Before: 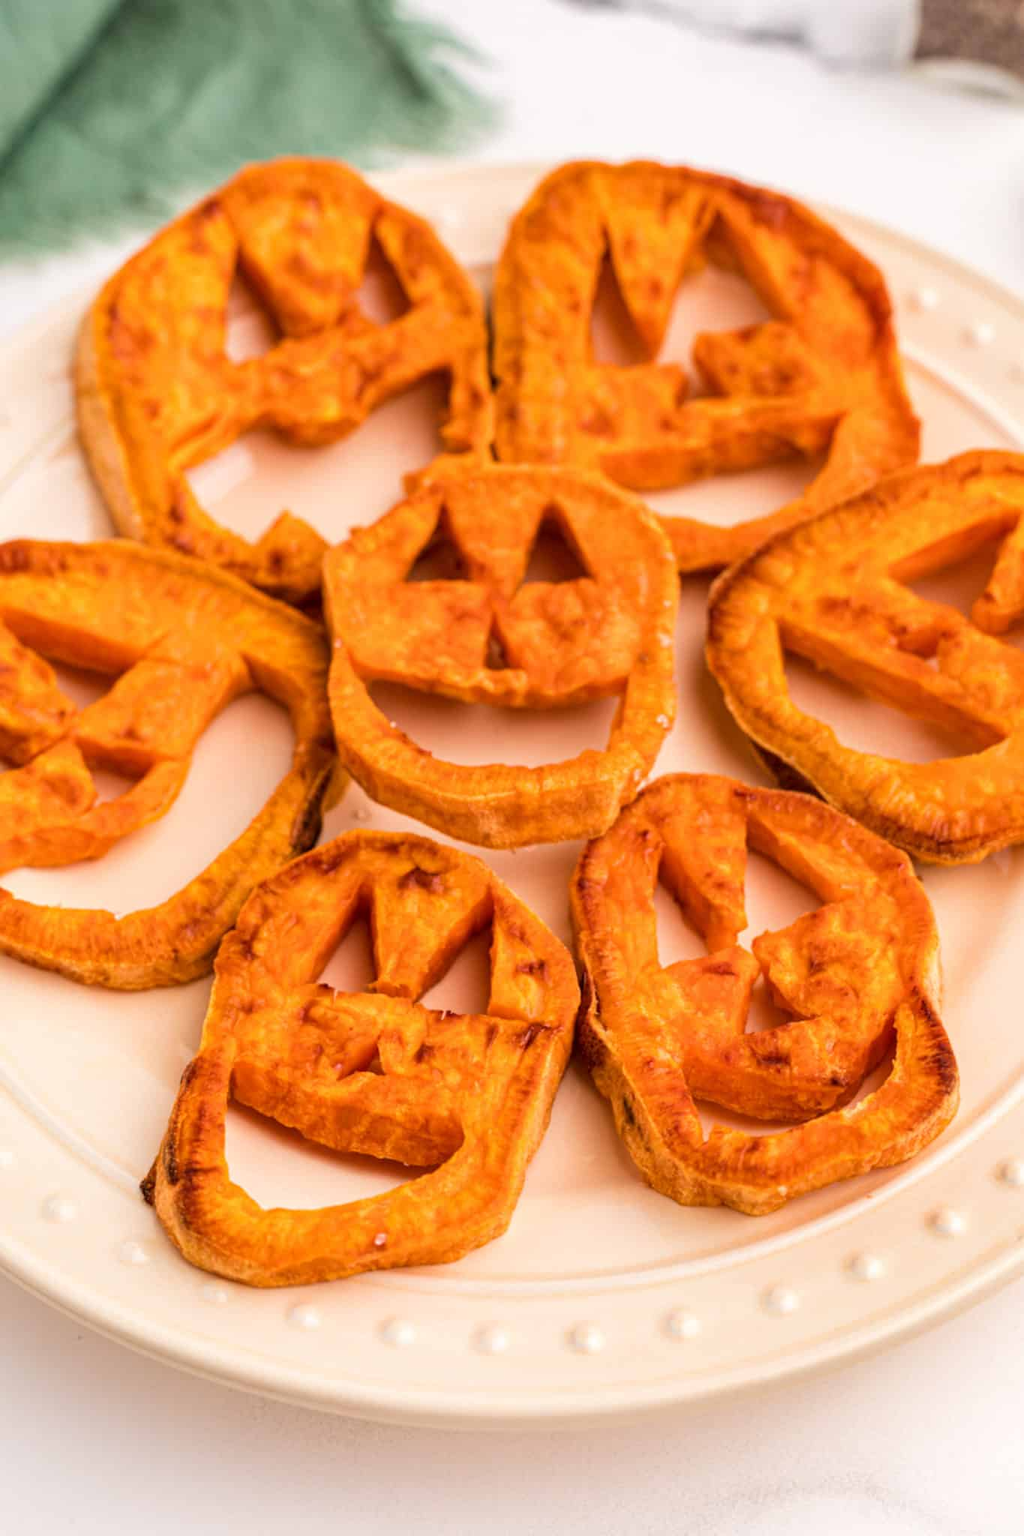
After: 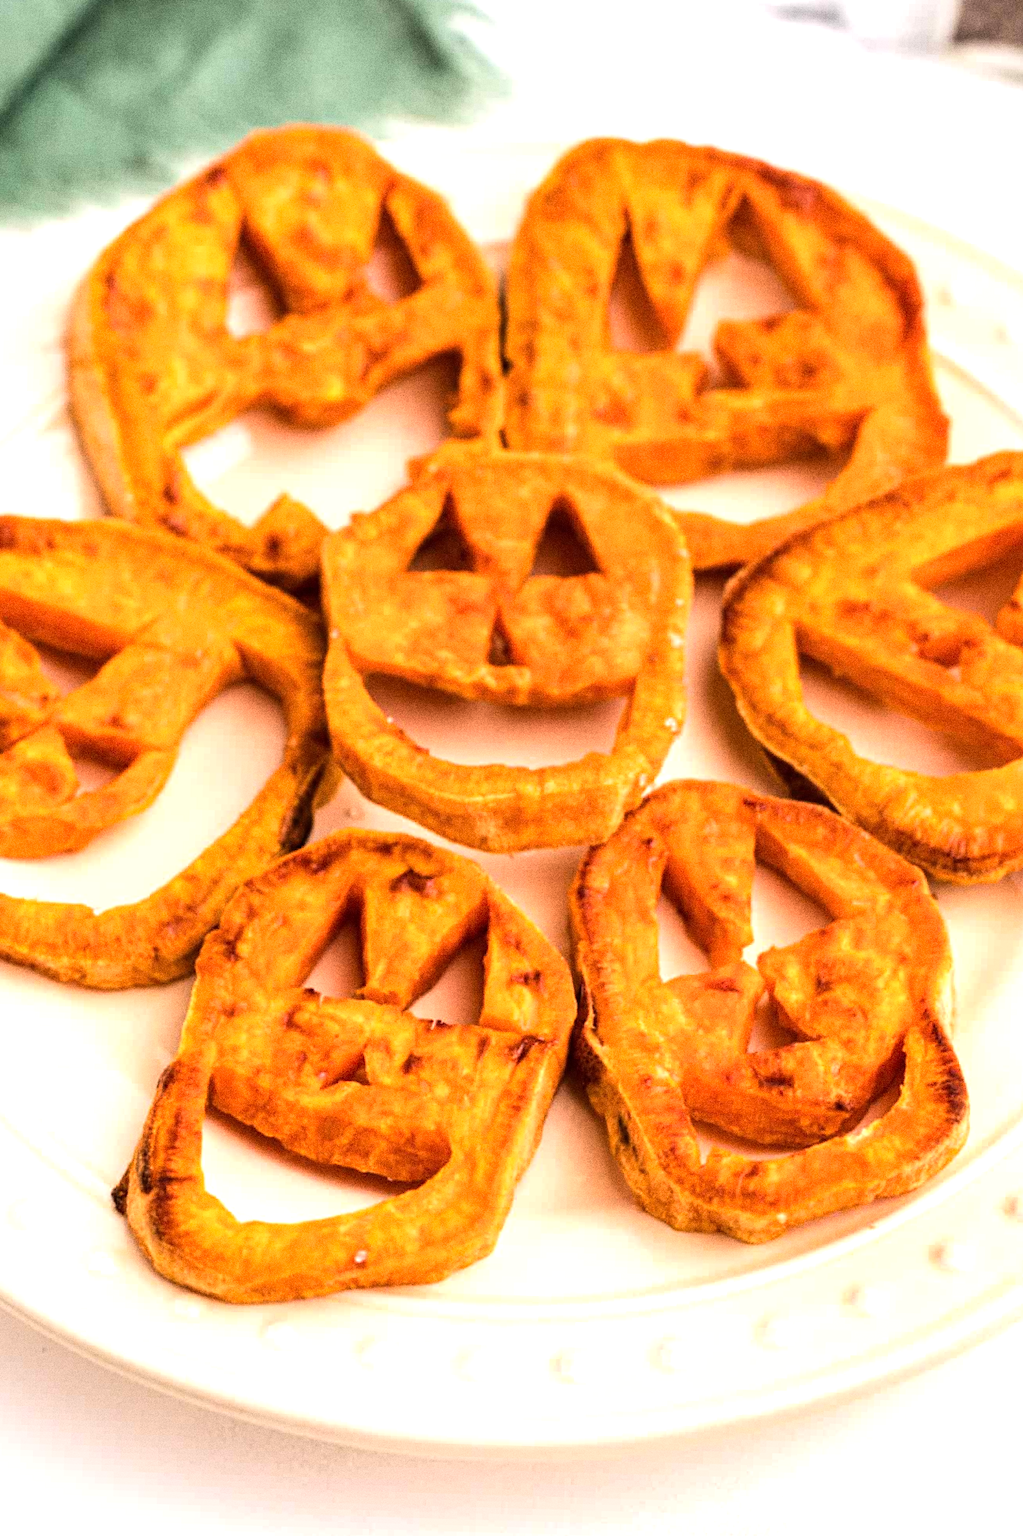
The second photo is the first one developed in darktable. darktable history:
tone equalizer: -8 EV -0.75 EV, -7 EV -0.7 EV, -6 EV -0.6 EV, -5 EV -0.4 EV, -3 EV 0.4 EV, -2 EV 0.6 EV, -1 EV 0.7 EV, +0 EV 0.75 EV, edges refinement/feathering 500, mask exposure compensation -1.57 EV, preserve details no
grain: coarseness 0.09 ISO, strength 40%
white balance: emerald 1
crop and rotate: angle -1.69°
